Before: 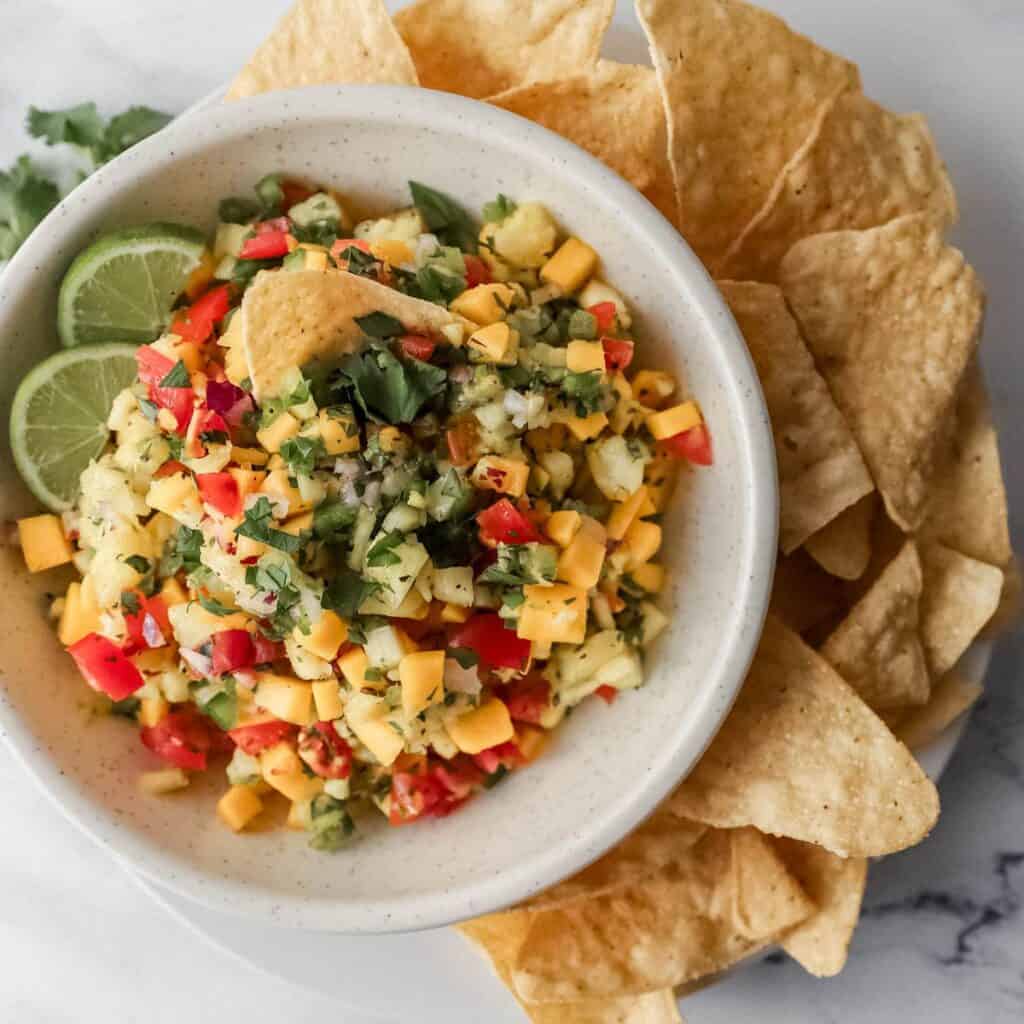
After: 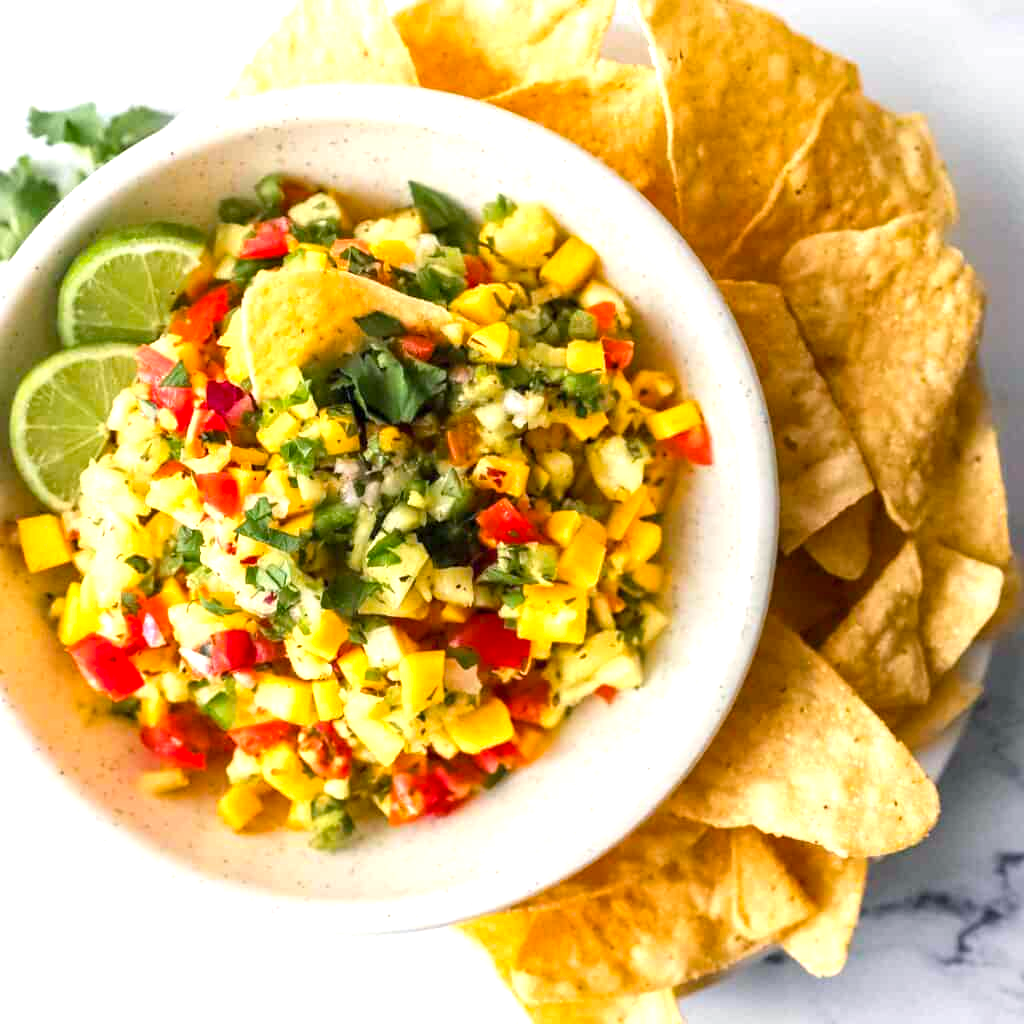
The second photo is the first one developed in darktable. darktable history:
color balance rgb: power › chroma 0.523%, power › hue 215.25°, perceptual saturation grading › global saturation 25.818%, global vibrance 20%
exposure: exposure 1 EV, compensate exposure bias true, compensate highlight preservation false
